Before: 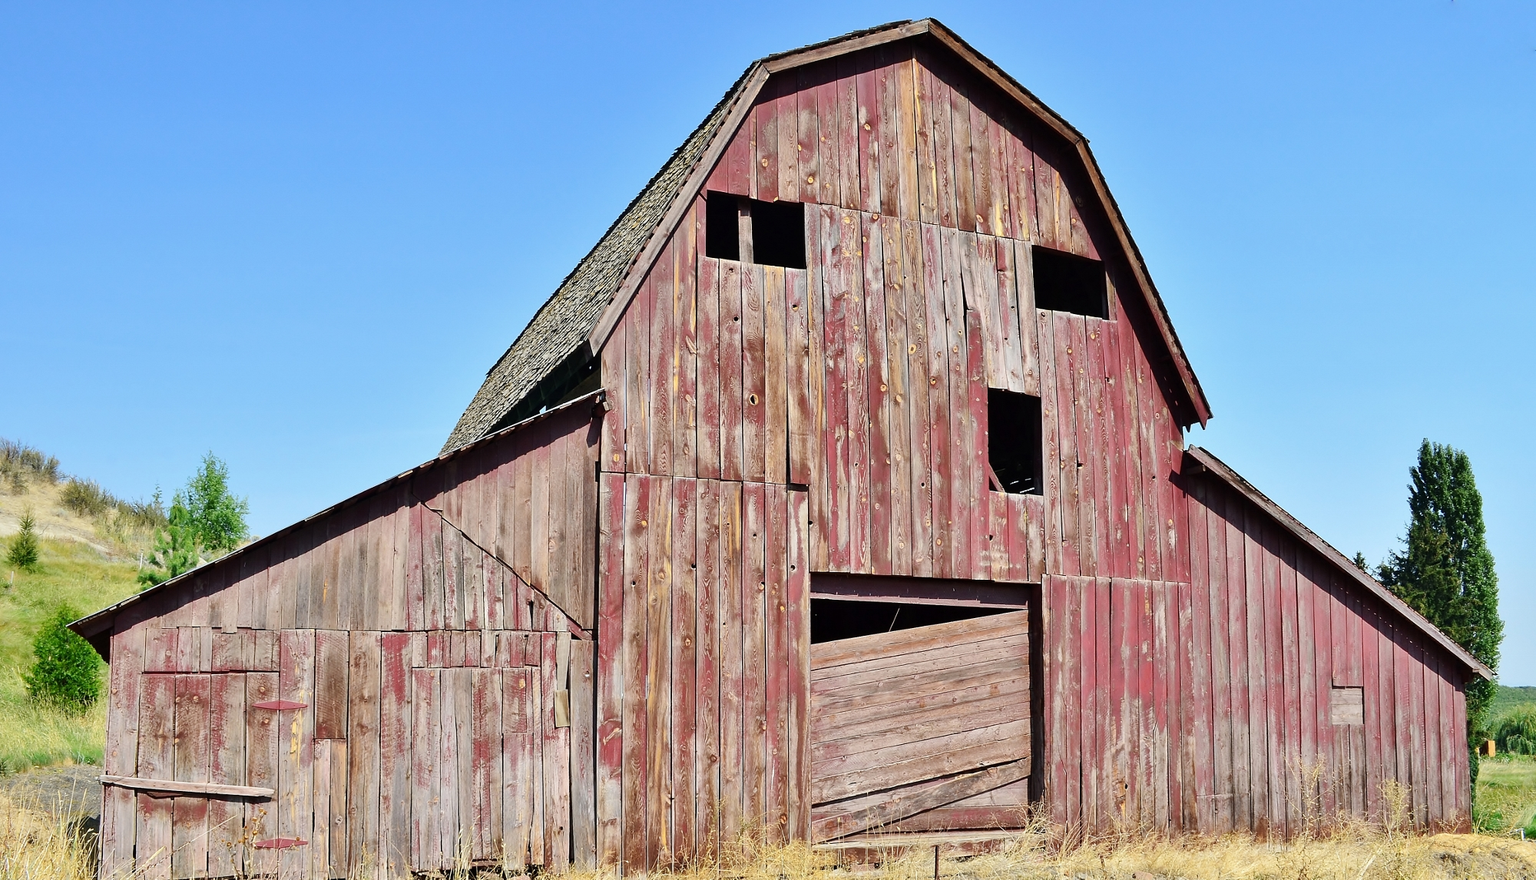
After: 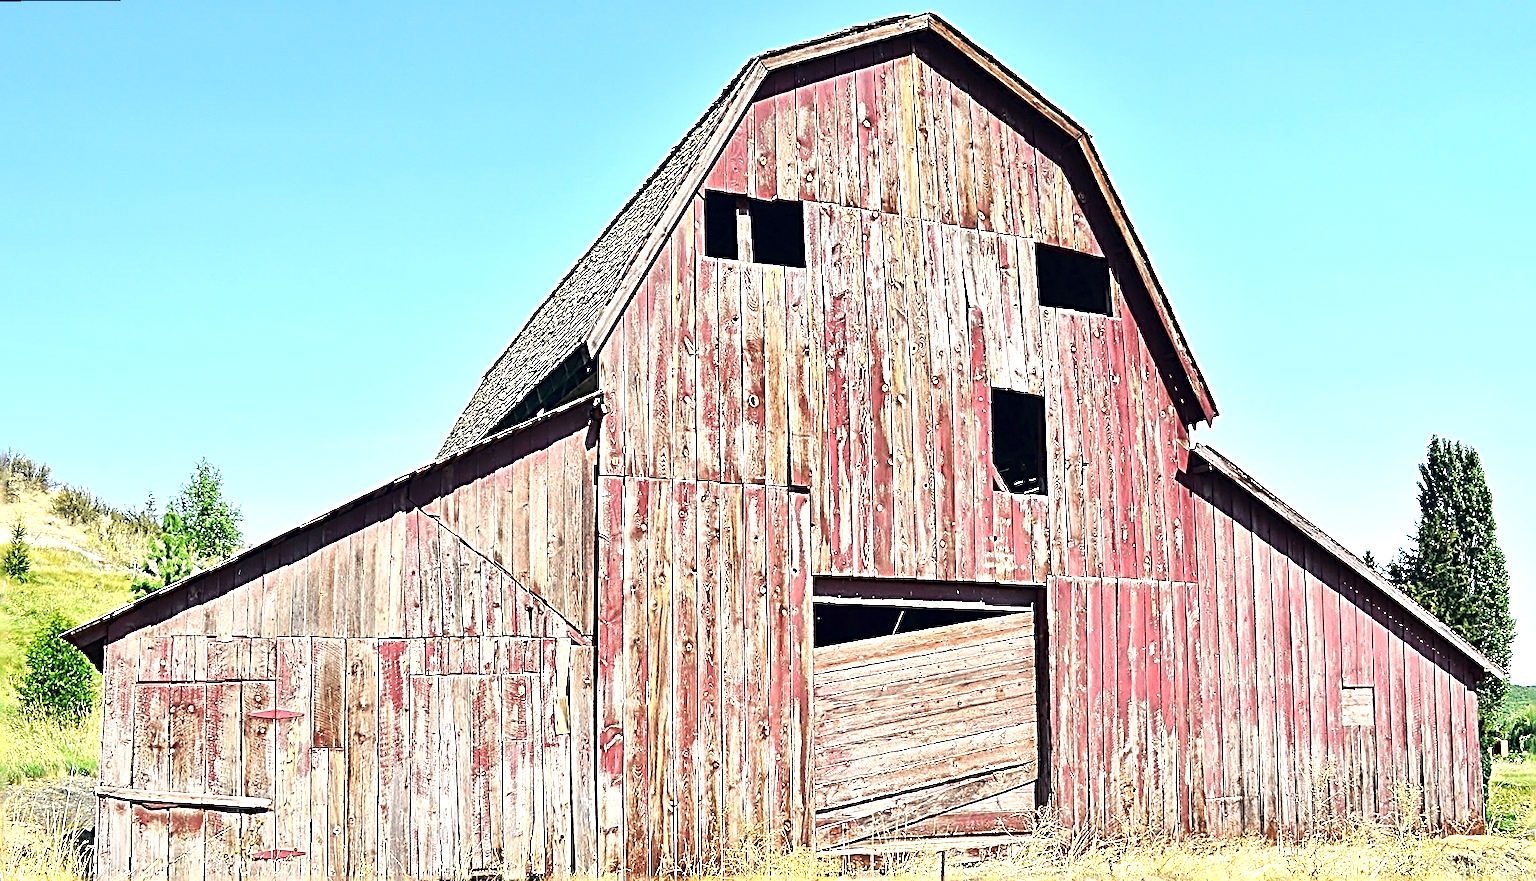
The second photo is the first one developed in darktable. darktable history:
rotate and perspective: rotation -0.45°, automatic cropping original format, crop left 0.008, crop right 0.992, crop top 0.012, crop bottom 0.988
sharpen: radius 3.158, amount 1.731
exposure: exposure 0.935 EV, compensate highlight preservation false
color correction: highlights a* 0.207, highlights b* 2.7, shadows a* -0.874, shadows b* -4.78
